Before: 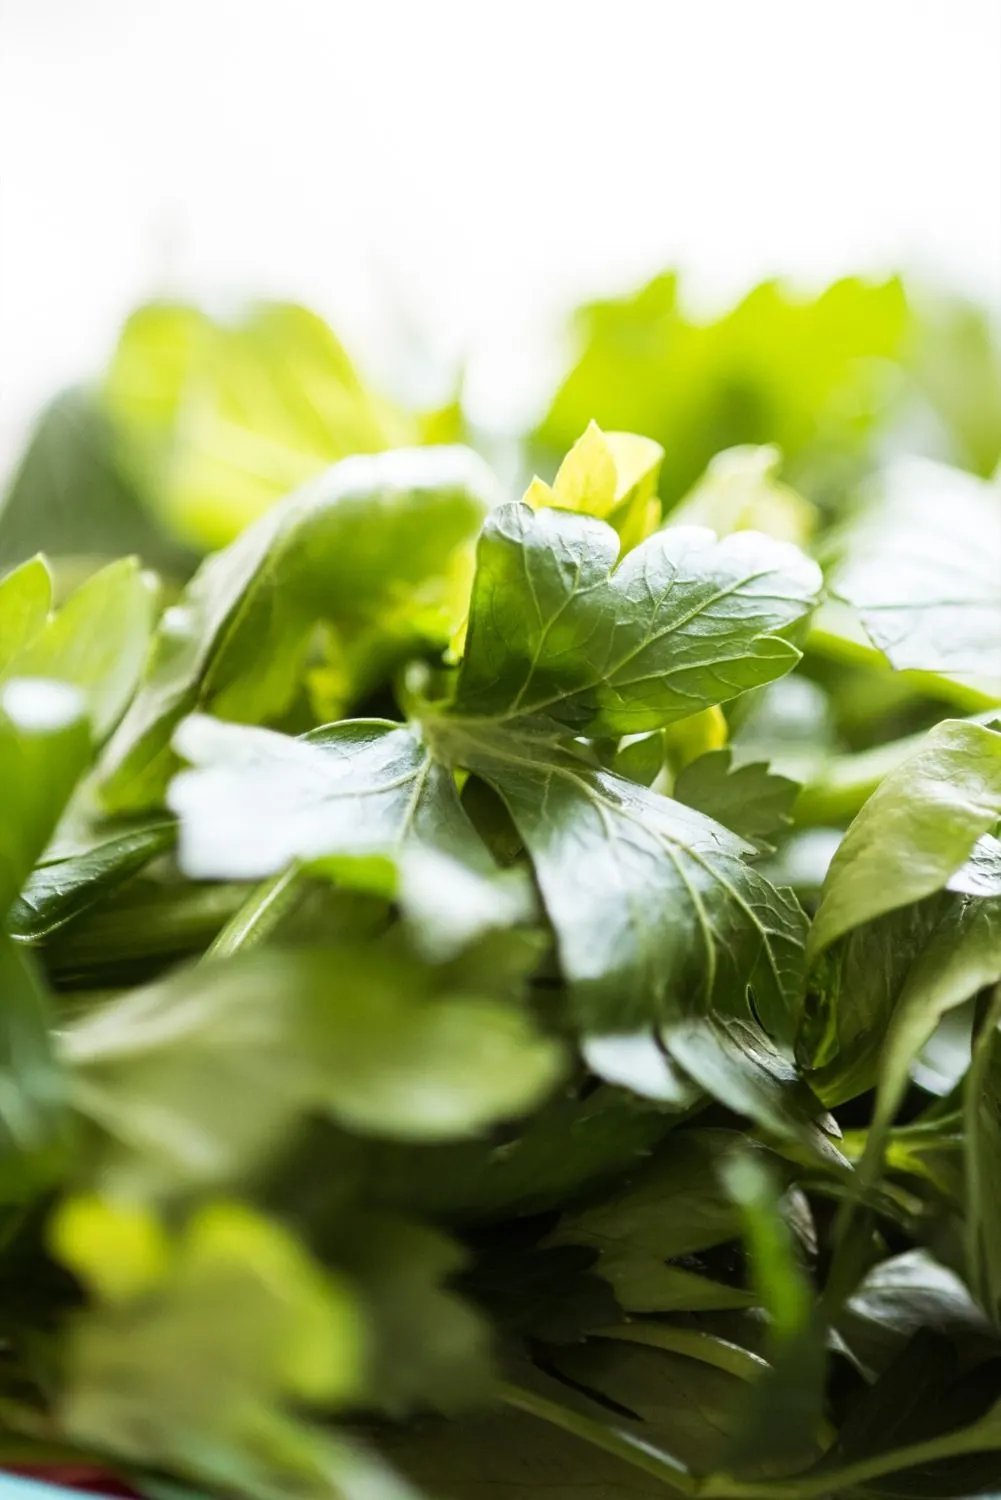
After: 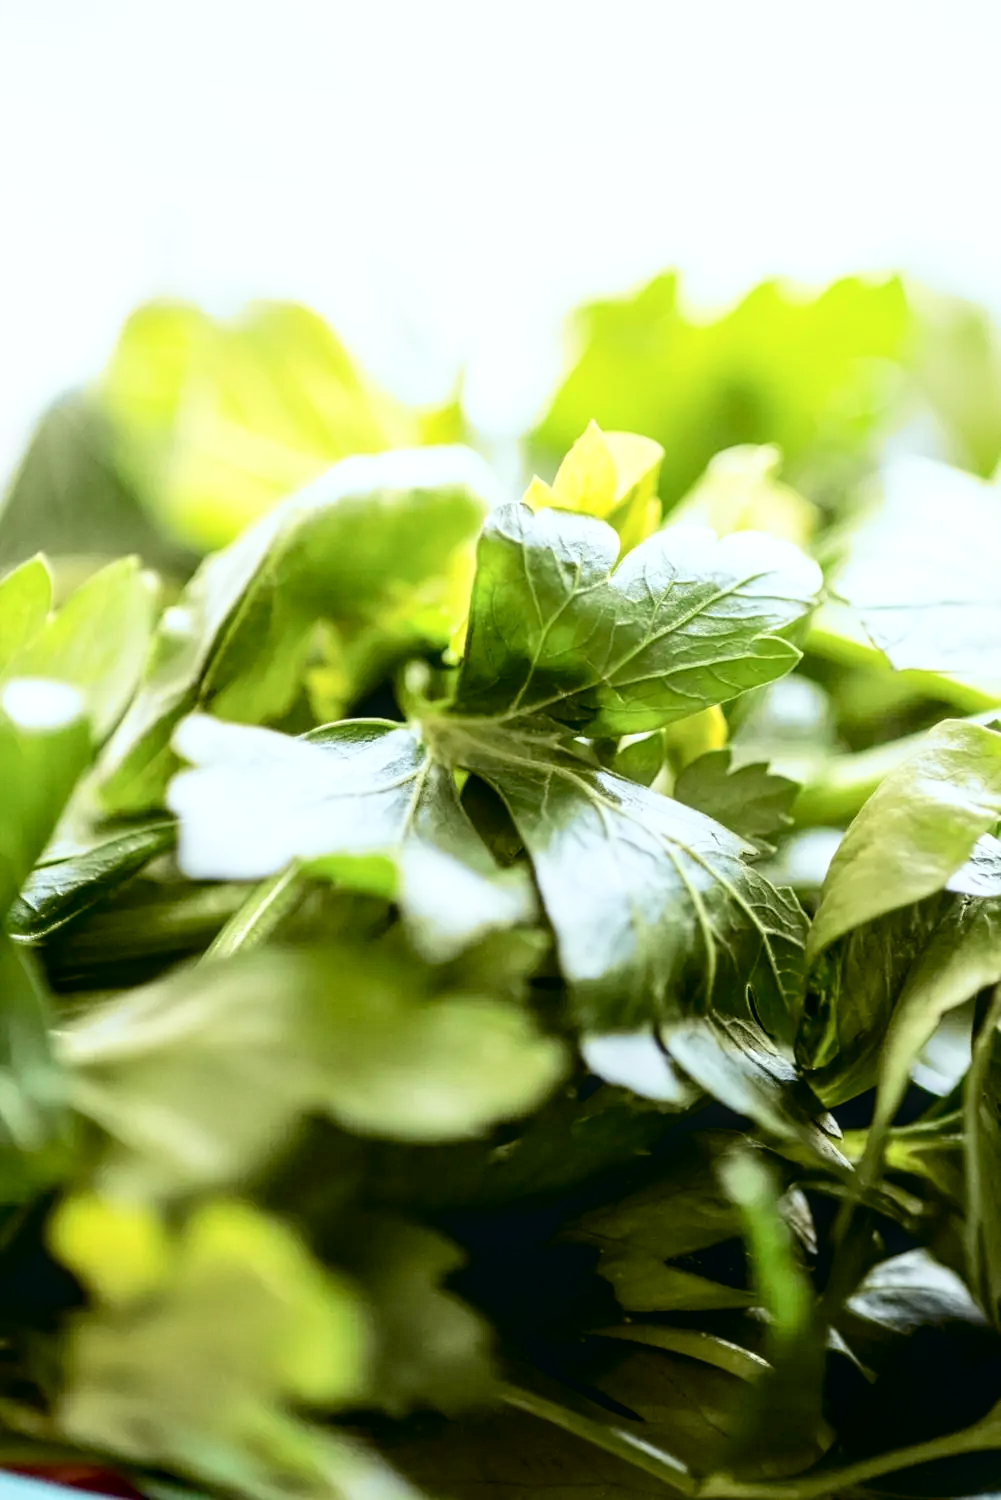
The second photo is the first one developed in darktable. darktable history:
tone curve: curves: ch0 [(0, 0.023) (0.087, 0.065) (0.184, 0.168) (0.45, 0.54) (0.57, 0.683) (0.722, 0.825) (0.877, 0.948) (1, 1)]; ch1 [(0, 0) (0.388, 0.369) (0.44, 0.44) (0.489, 0.481) (0.534, 0.528) (0.657, 0.655) (1, 1)]; ch2 [(0, 0) (0.353, 0.317) (0.408, 0.427) (0.472, 0.46) (0.5, 0.488) (0.537, 0.518) (0.576, 0.592) (0.625, 0.631) (1, 1)], color space Lab, independent channels, preserve colors none
local contrast: on, module defaults
exposure: black level correction 0.009, exposure 0.014 EV, compensate highlight preservation false
